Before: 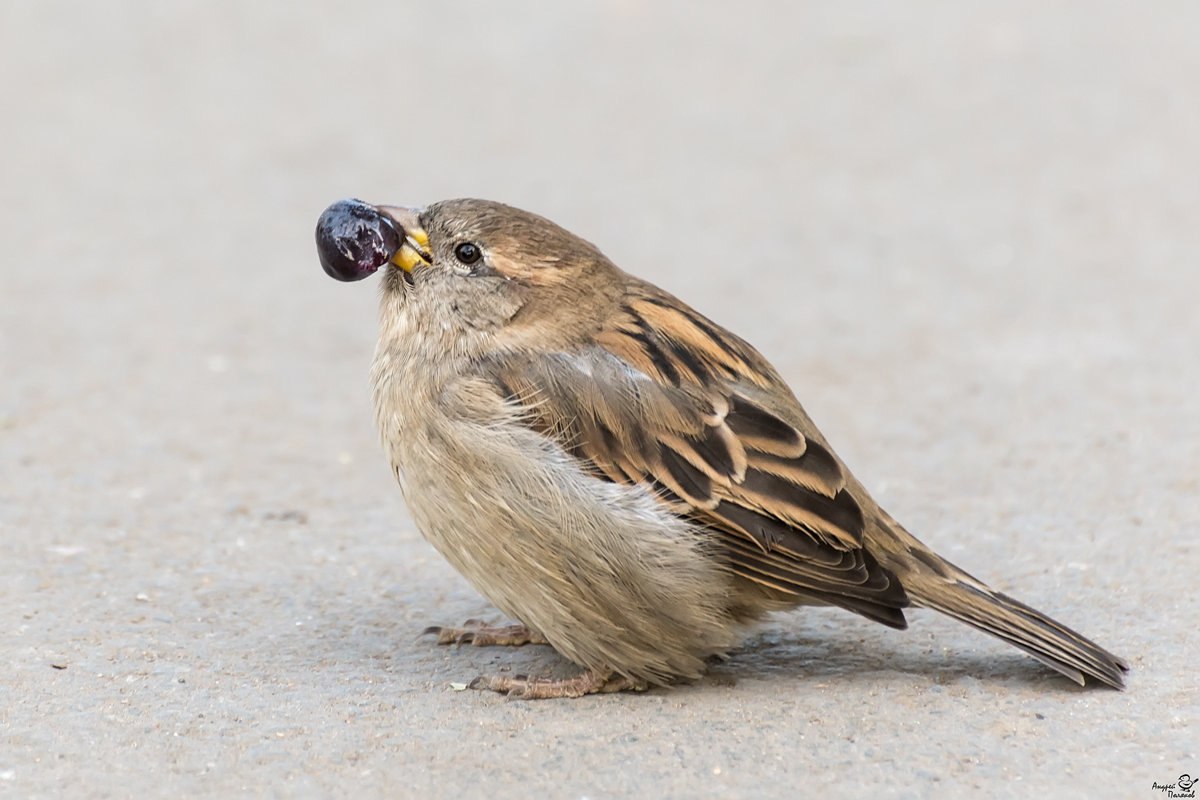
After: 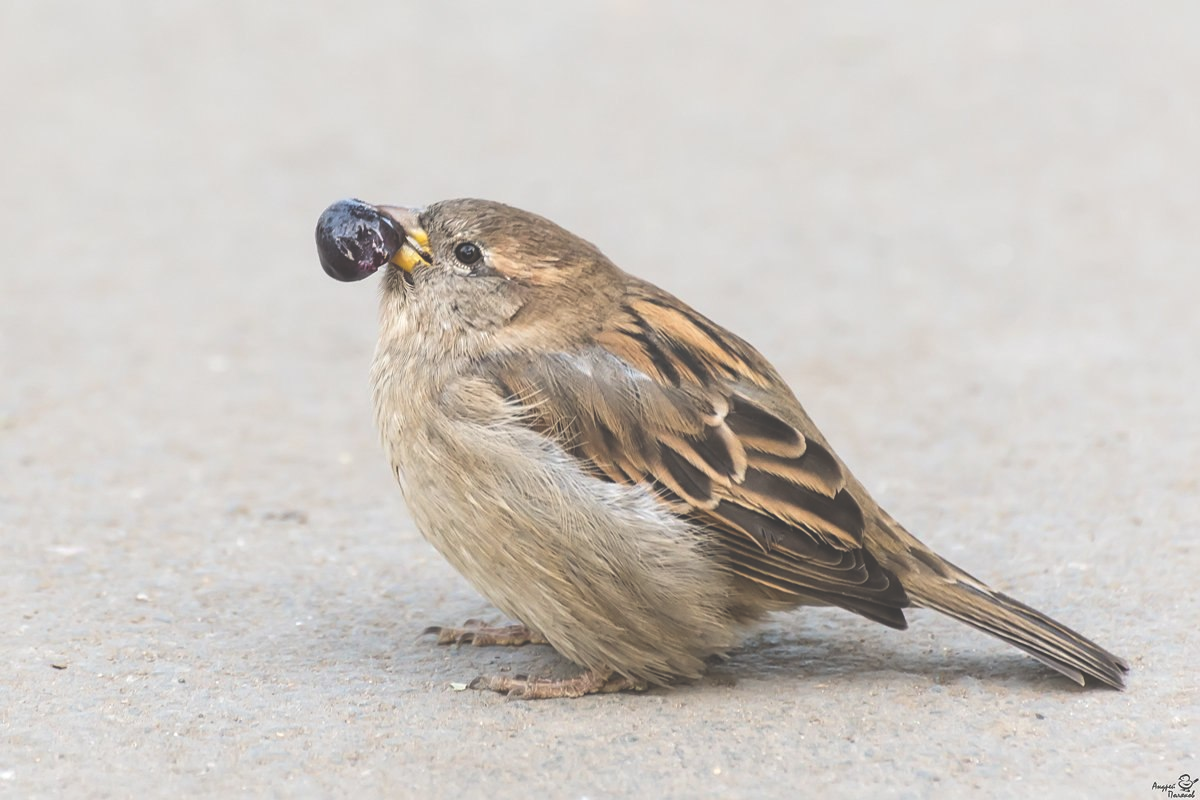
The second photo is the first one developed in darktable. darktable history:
exposure: black level correction -0.039, exposure 0.06 EV, compensate exposure bias true, compensate highlight preservation false
